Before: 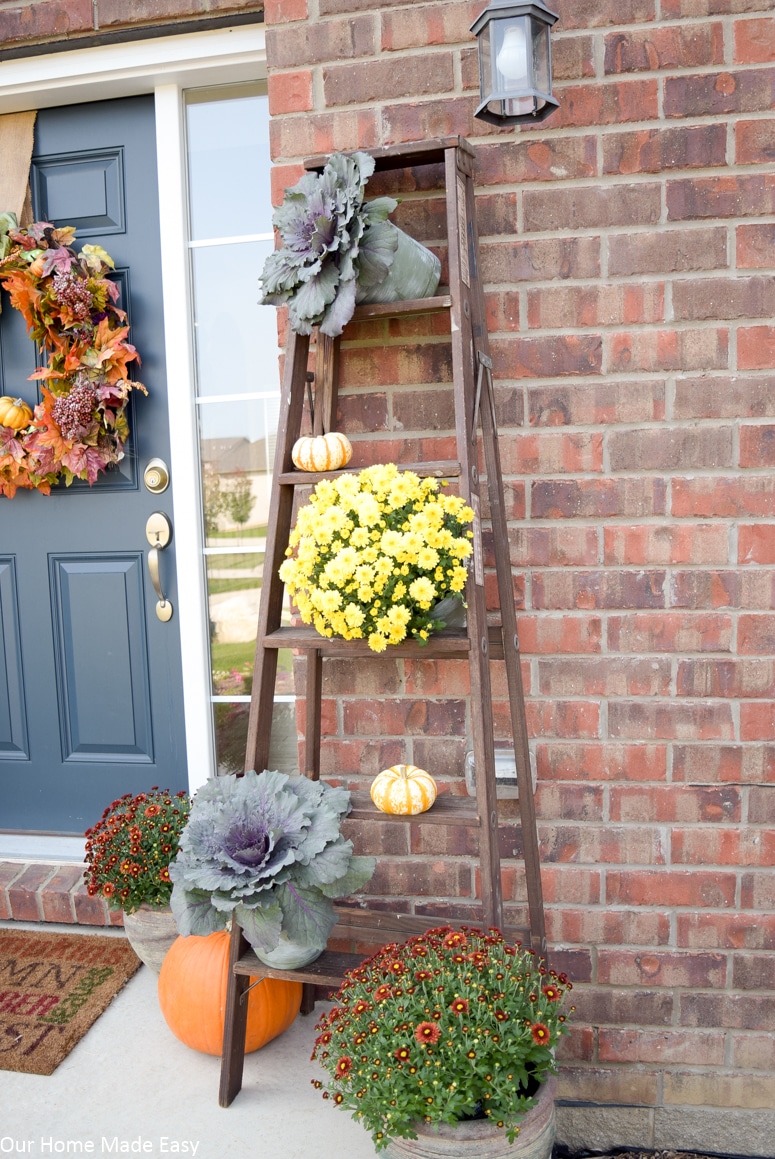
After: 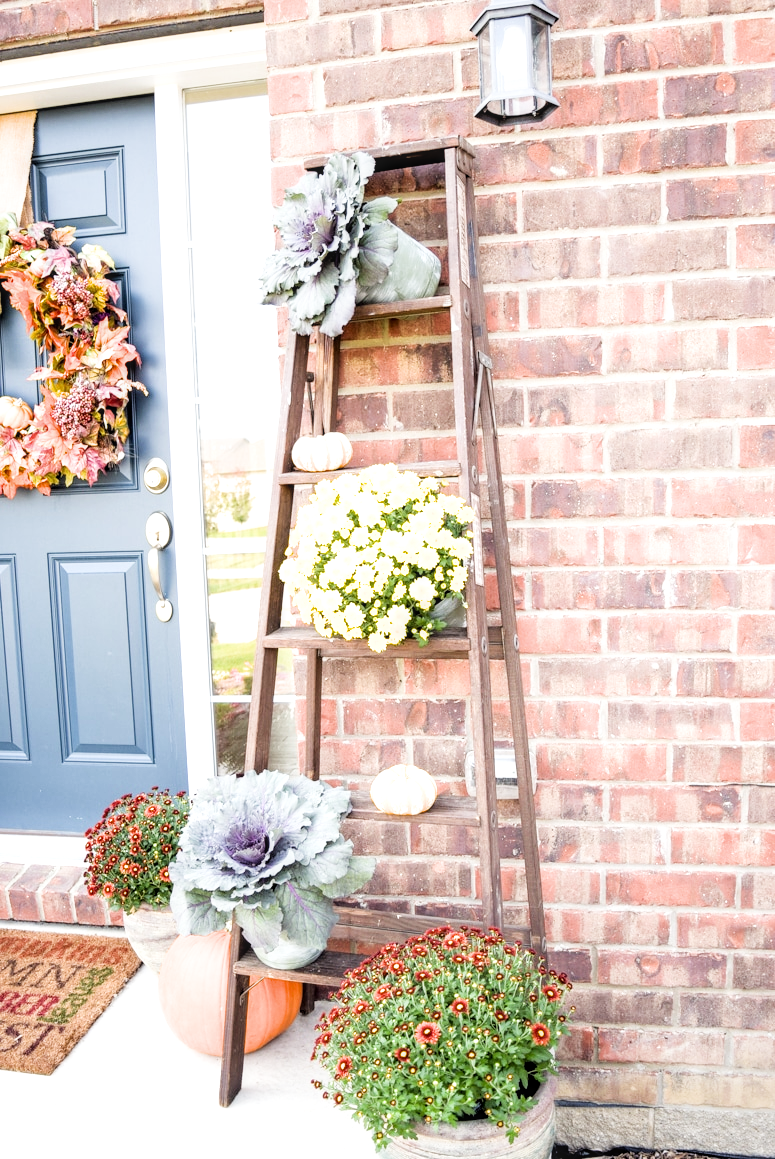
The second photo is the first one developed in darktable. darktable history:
filmic rgb: black relative exposure -5.02 EV, white relative exposure 3.54 EV, hardness 3.19, contrast 1.198, highlights saturation mix -49%, preserve chrominance max RGB
local contrast: on, module defaults
tone equalizer: mask exposure compensation -0.491 EV
exposure: black level correction 0, exposure 1.48 EV, compensate highlight preservation false
